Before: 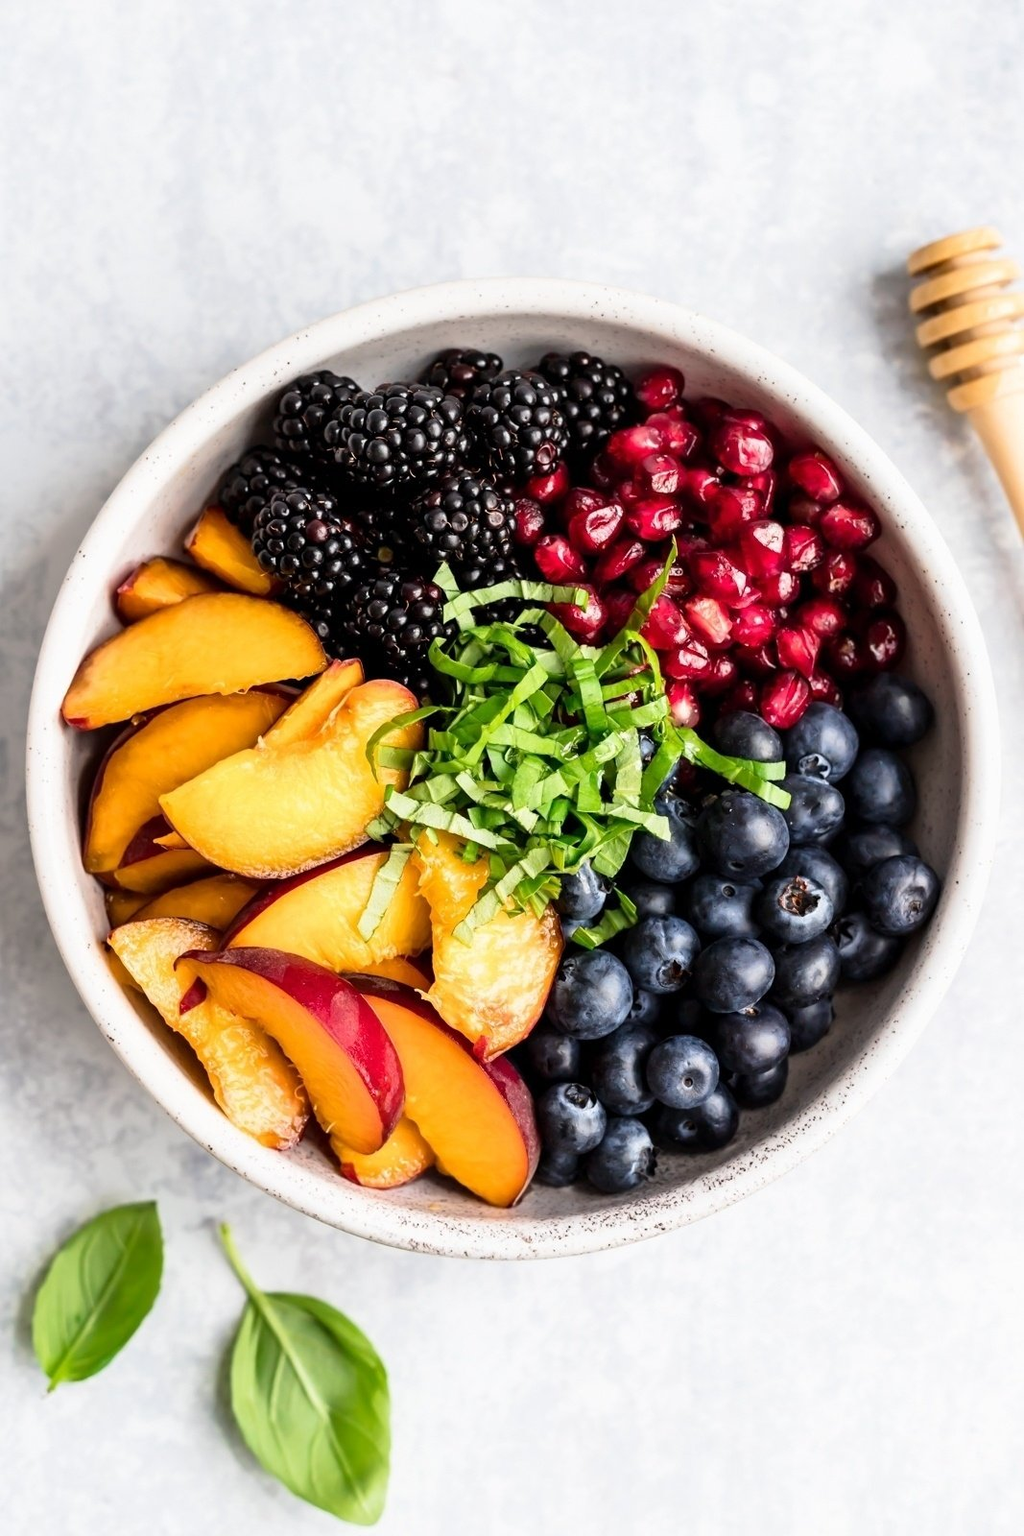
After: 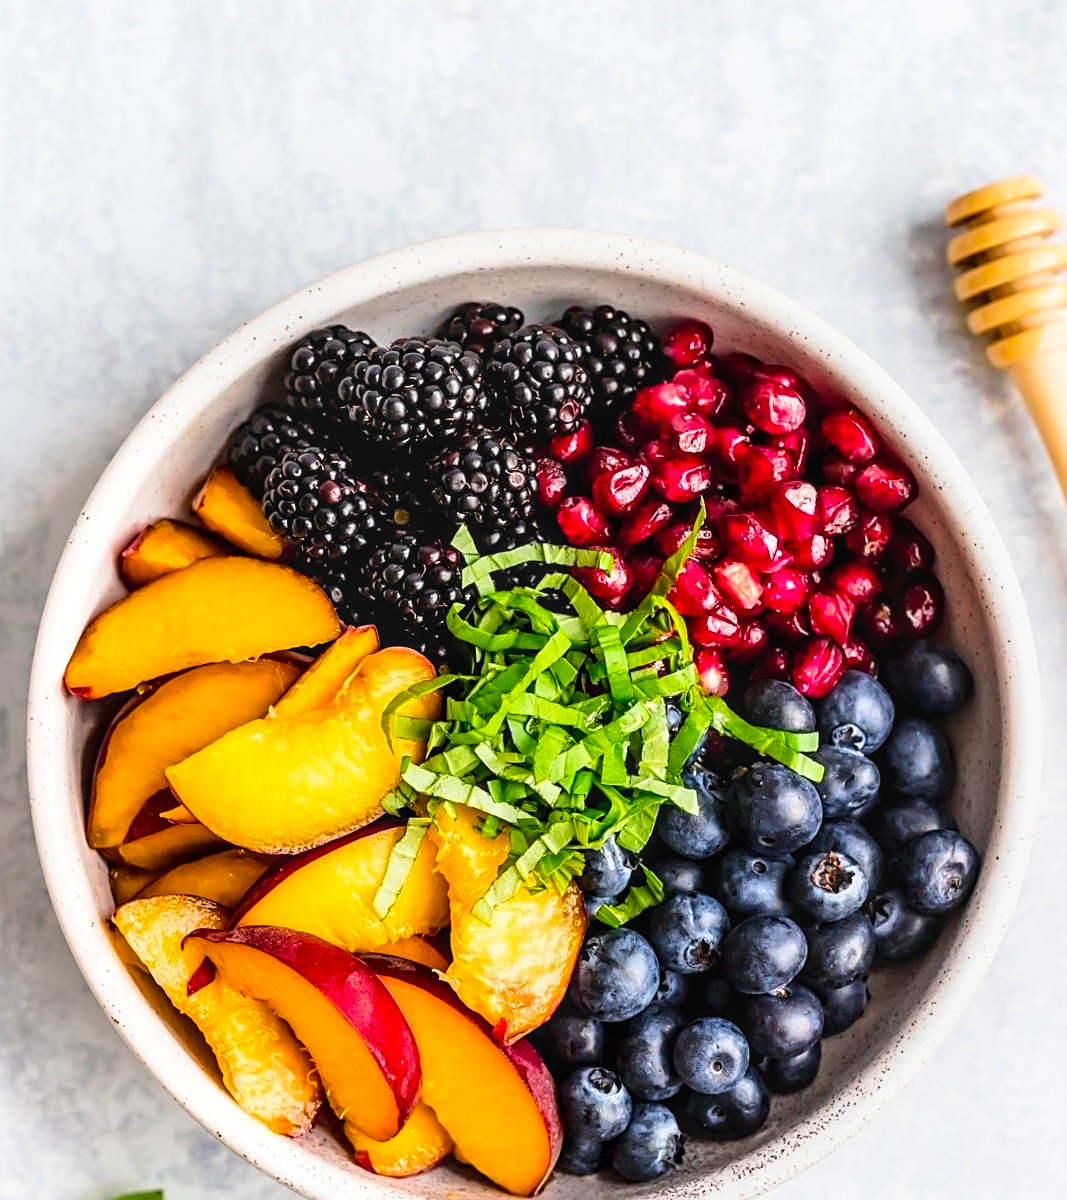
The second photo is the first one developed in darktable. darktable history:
local contrast: on, module defaults
color balance rgb: perceptual saturation grading › global saturation 25%, perceptual brilliance grading › mid-tones 10%, perceptual brilliance grading › shadows 15%, global vibrance 20%
crop: top 3.857%, bottom 21.132%
contrast brightness saturation: contrast 0.1, brightness 0.02, saturation 0.02
sharpen: on, module defaults
